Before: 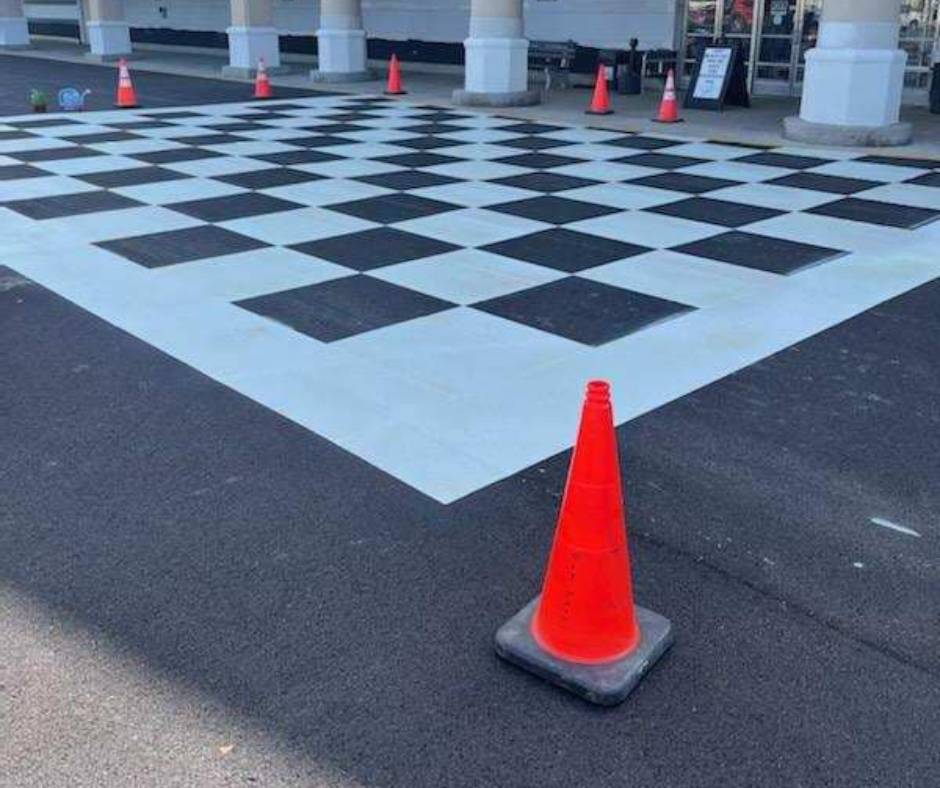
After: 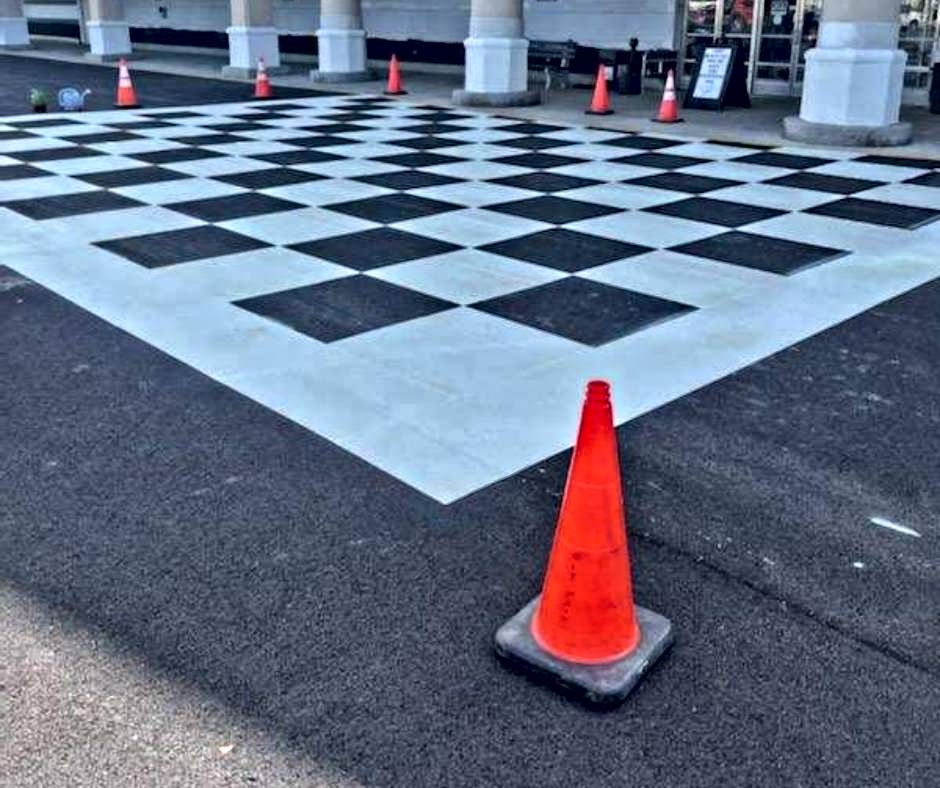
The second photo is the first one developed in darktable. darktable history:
local contrast: mode bilateral grid, contrast 20, coarseness 20, detail 150%, midtone range 0.2
contrast equalizer: y [[0.511, 0.558, 0.631, 0.632, 0.559, 0.512], [0.5 ×6], [0.5 ×6], [0 ×6], [0 ×6]] | blend: blend mode average, opacity 100%; mask: uniform (no mask)
